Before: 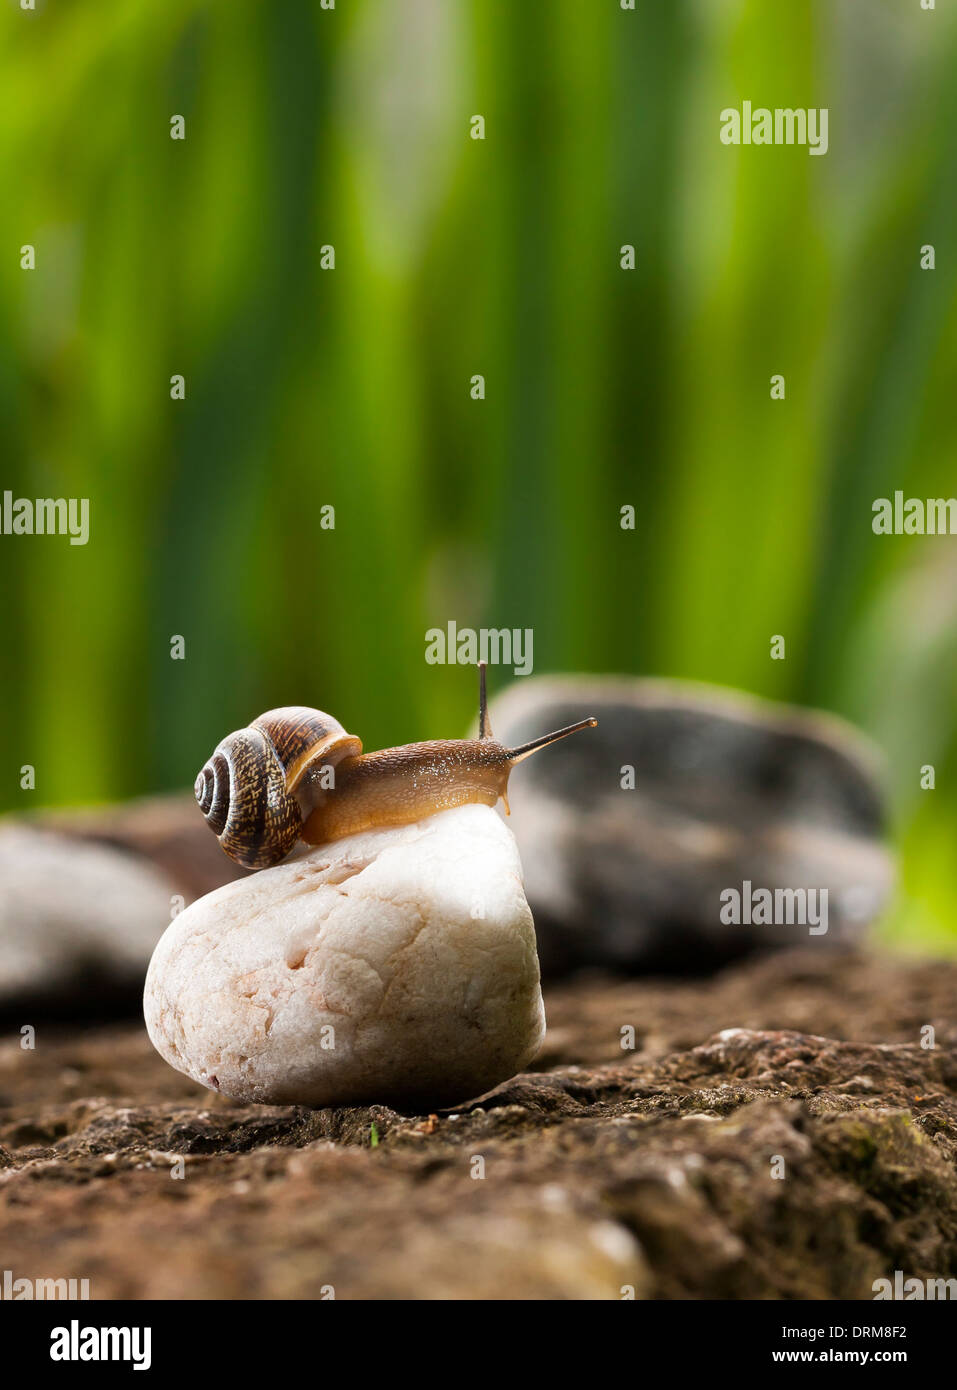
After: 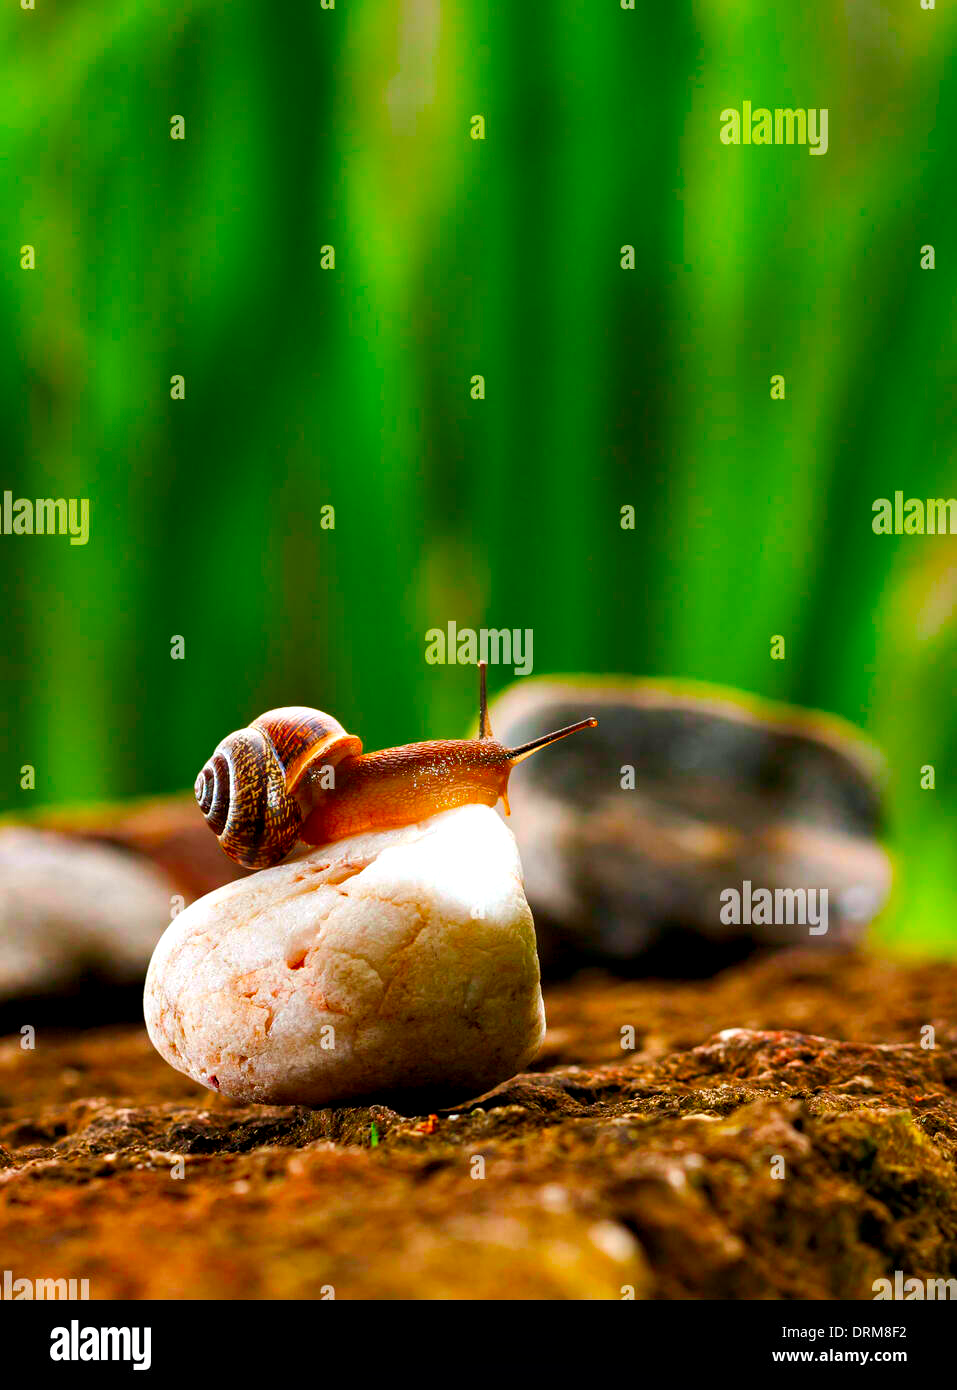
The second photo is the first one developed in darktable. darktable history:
haze removal: compatibility mode true, adaptive false
contrast equalizer: octaves 7, y [[0.6 ×6], [0.55 ×6], [0 ×6], [0 ×6], [0 ×6]], mix 0.3
color correction: saturation 2.15
color balance rgb: linear chroma grading › shadows 19.44%, linear chroma grading › highlights 3.42%, linear chroma grading › mid-tones 10.16%
